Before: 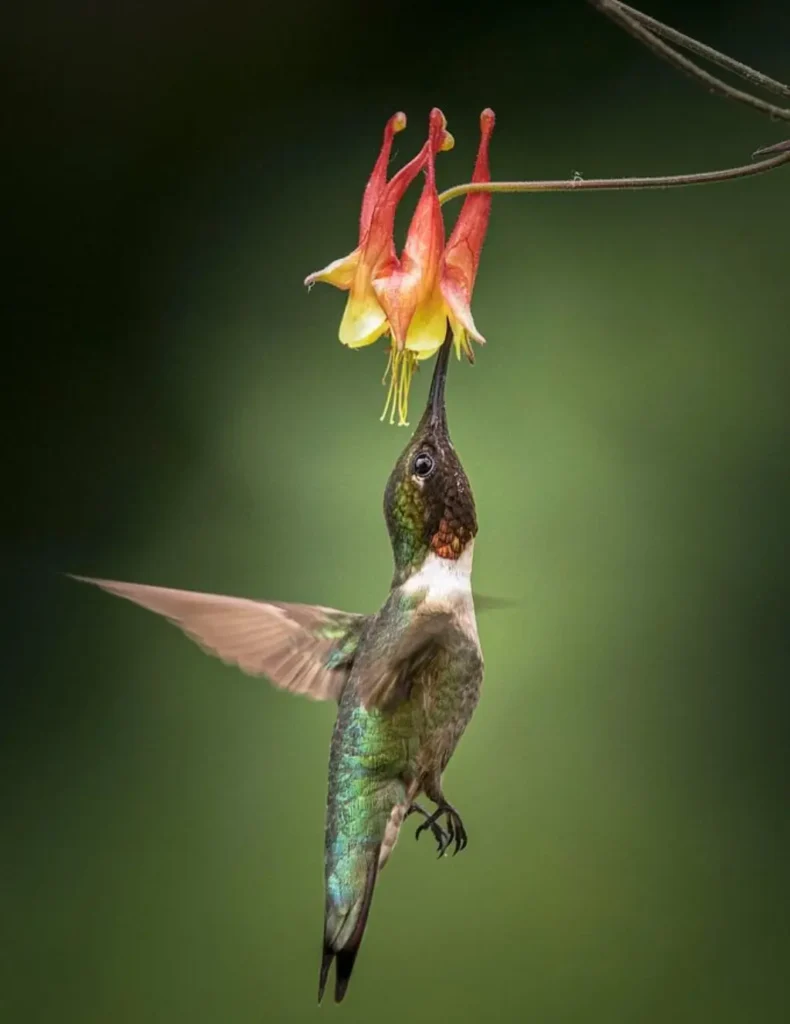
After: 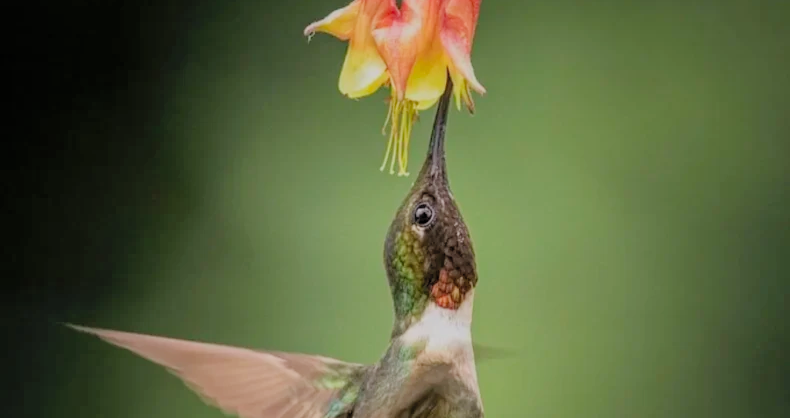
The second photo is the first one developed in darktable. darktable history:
filmic rgb: black relative exposure -8.78 EV, white relative exposure 4.98 EV, threshold 5.98 EV, target black luminance 0%, hardness 3.78, latitude 65.42%, contrast 0.824, shadows ↔ highlights balance 19.26%, iterations of high-quality reconstruction 0, enable highlight reconstruction true
crop and rotate: top 24.429%, bottom 34.663%
contrast brightness saturation: brightness 0.094, saturation 0.191
